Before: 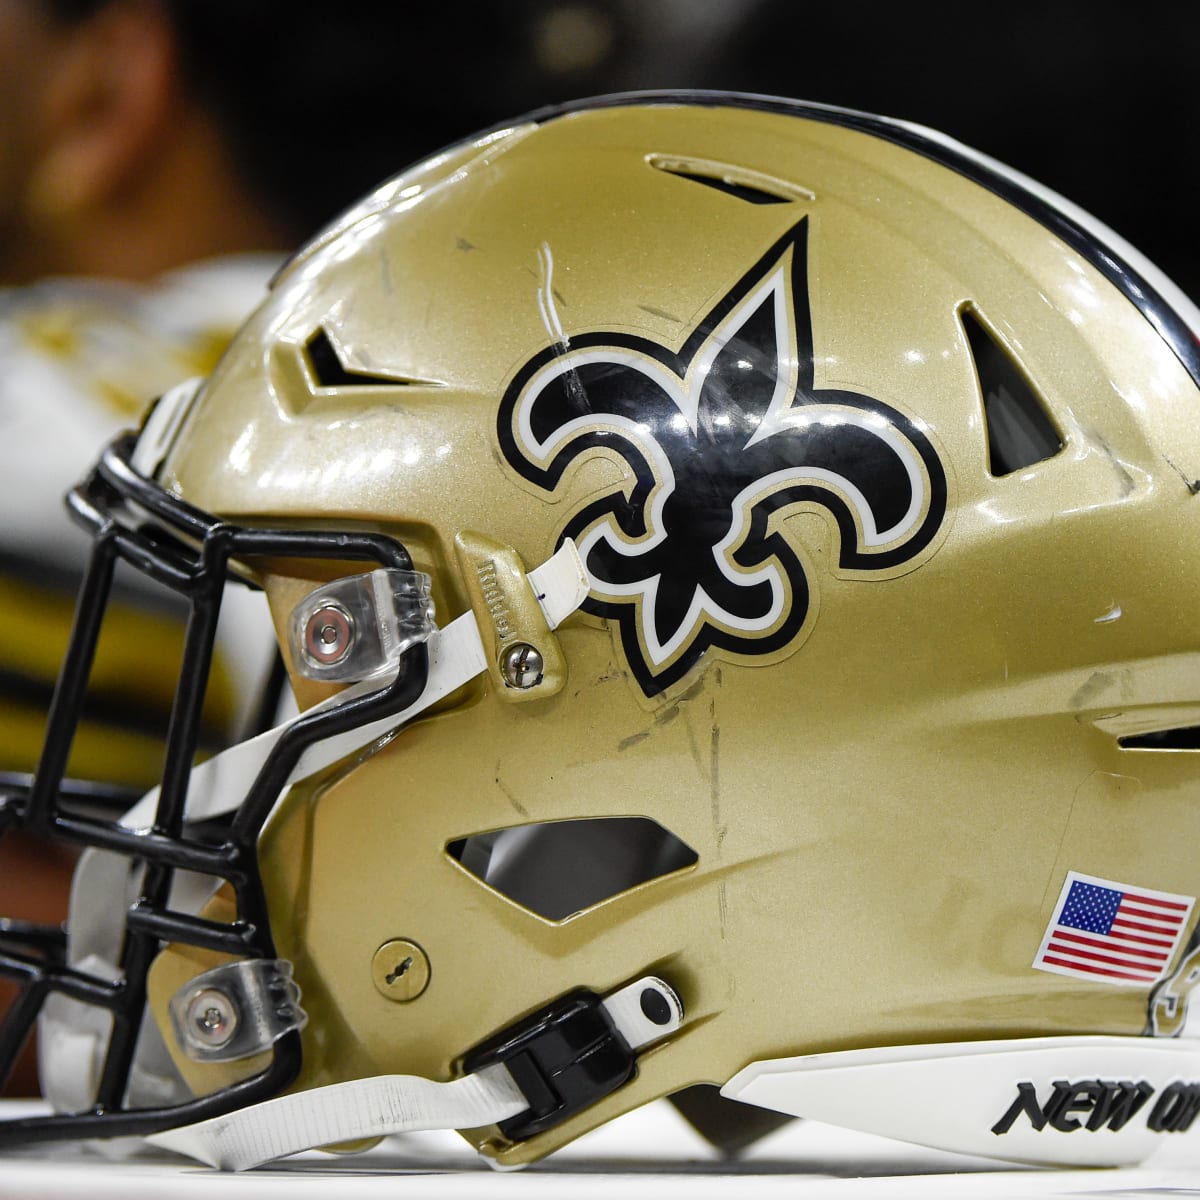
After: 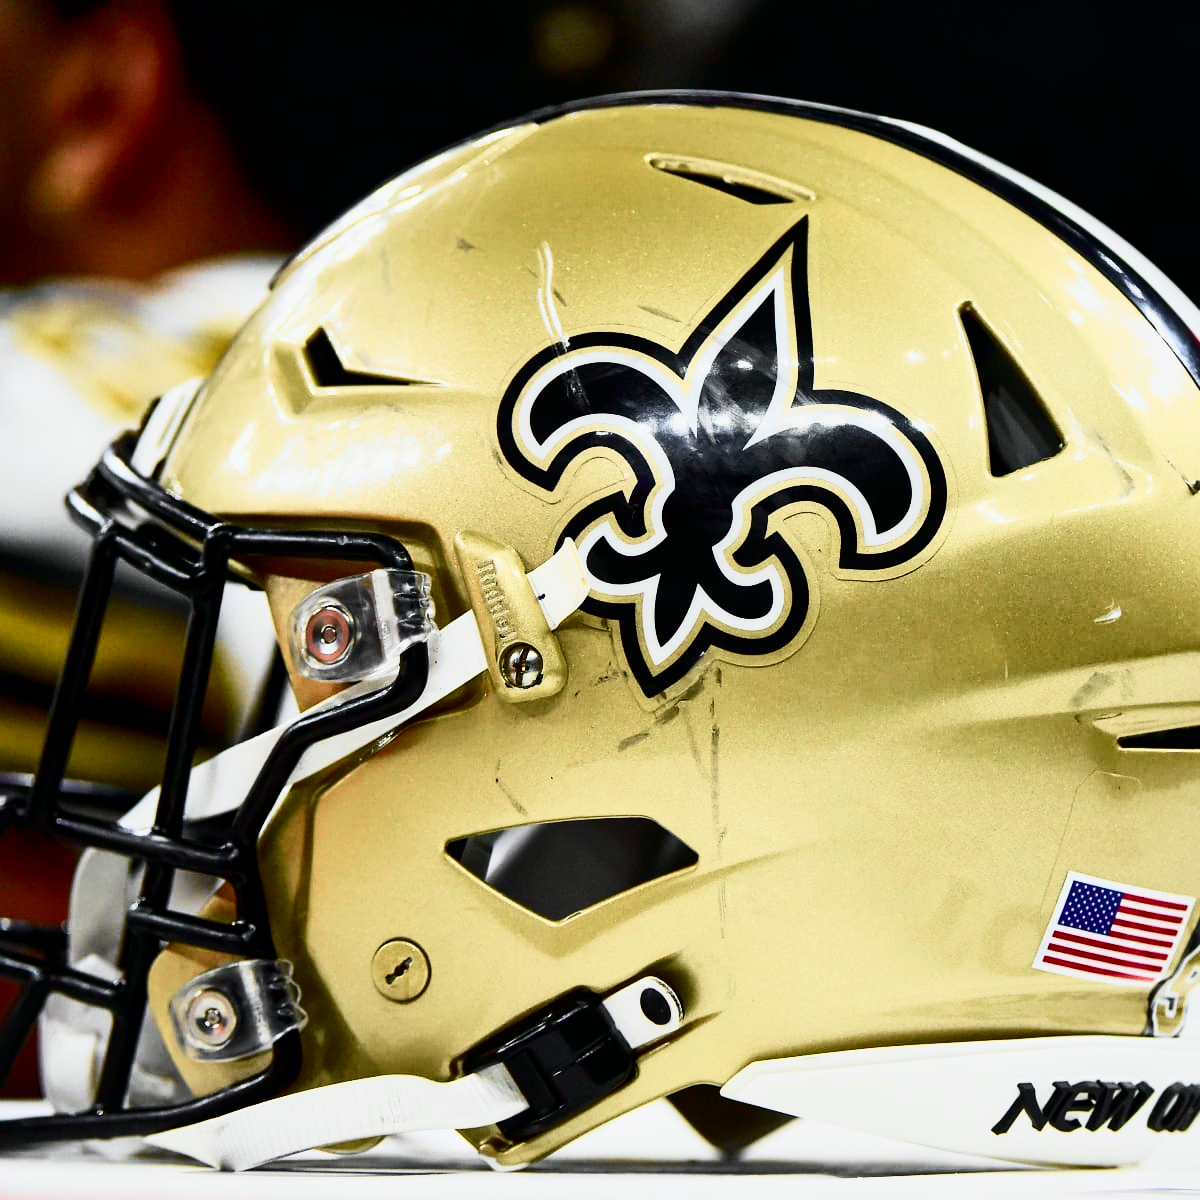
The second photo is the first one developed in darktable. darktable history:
contrast brightness saturation: contrast 0.407, brightness 0.114, saturation 0.209
local contrast: mode bilateral grid, contrast 20, coarseness 51, detail 119%, midtone range 0.2
tone curve: curves: ch0 [(0, 0) (0.058, 0.027) (0.214, 0.183) (0.304, 0.288) (0.51, 0.549) (0.658, 0.7) (0.741, 0.775) (0.844, 0.866) (0.986, 0.957)]; ch1 [(0, 0) (0.172, 0.123) (0.312, 0.296) (0.437, 0.429) (0.471, 0.469) (0.502, 0.5) (0.513, 0.515) (0.572, 0.603) (0.617, 0.653) (0.68, 0.724) (0.889, 0.924) (1, 1)]; ch2 [(0, 0) (0.411, 0.424) (0.489, 0.49) (0.502, 0.5) (0.517, 0.519) (0.549, 0.578) (0.604, 0.628) (0.693, 0.686) (1, 1)], color space Lab, independent channels, preserve colors none
